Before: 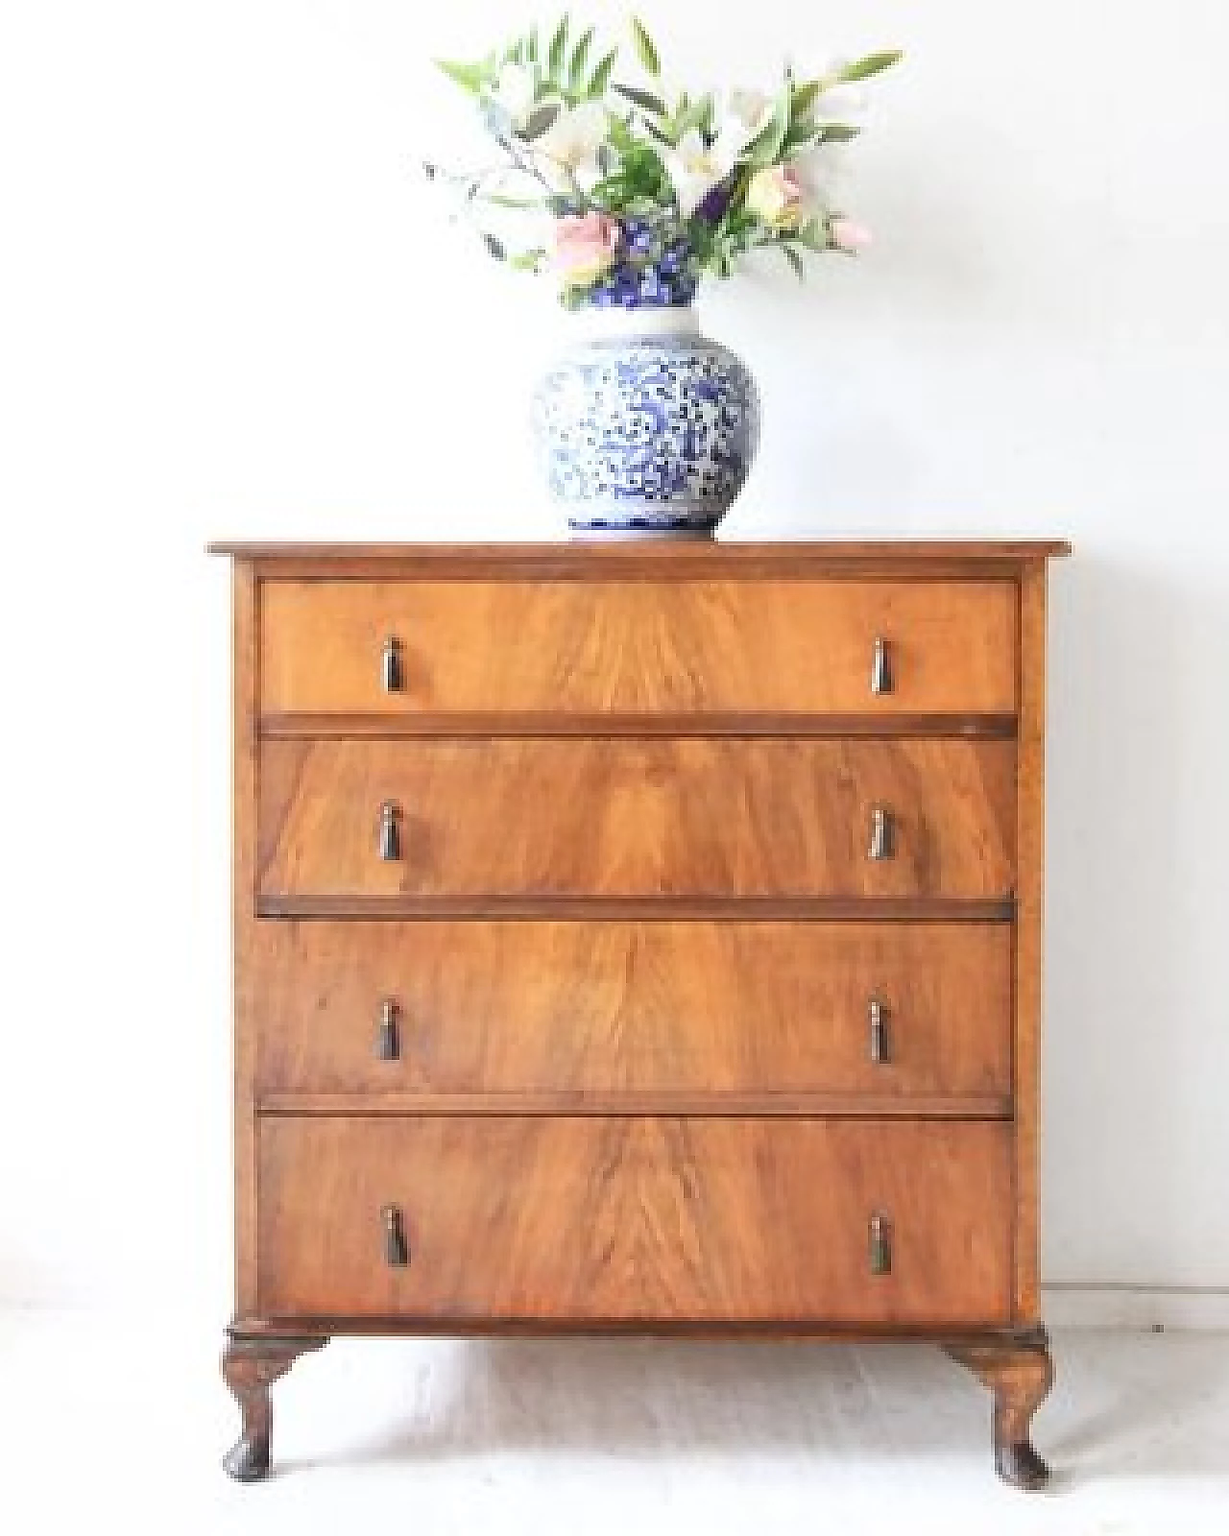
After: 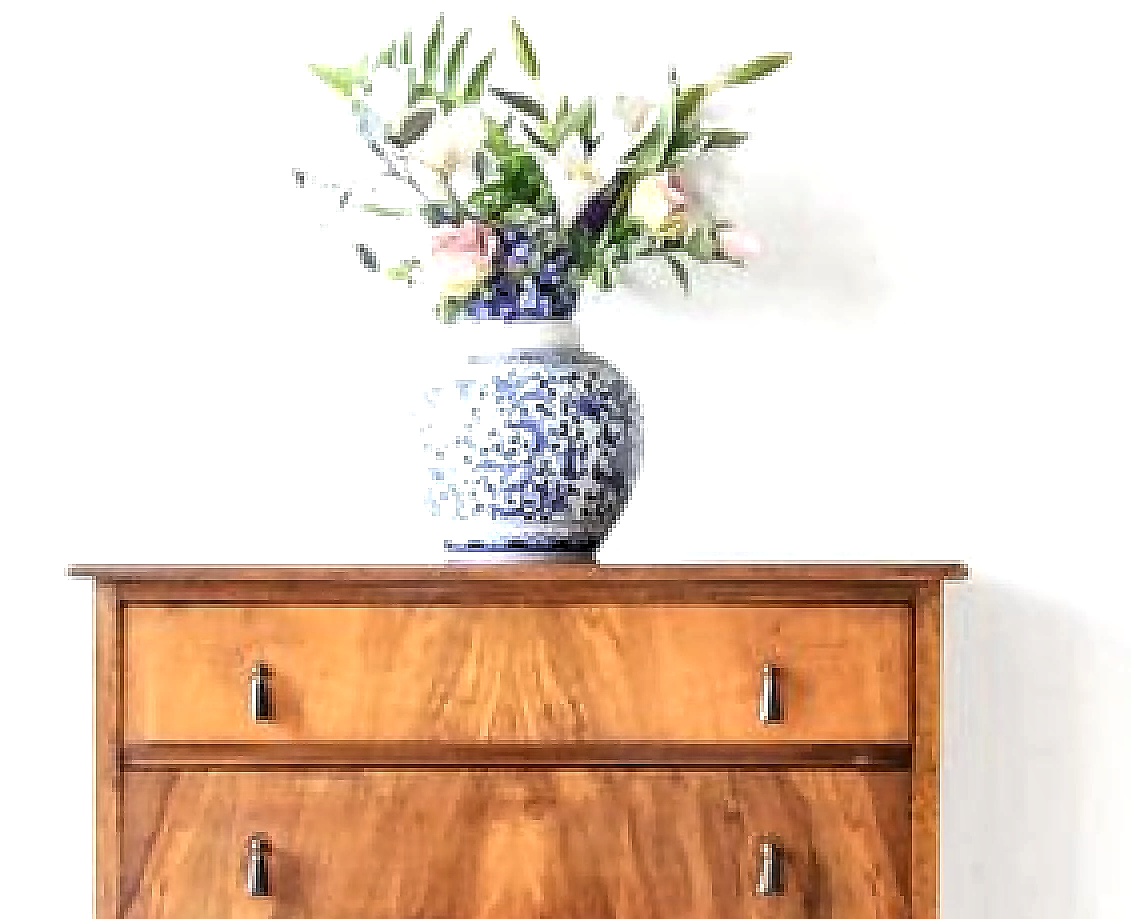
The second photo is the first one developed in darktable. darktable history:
crop and rotate: left 11.578%, bottom 42.541%
sharpen: on, module defaults
contrast brightness saturation: contrast 0.028, brightness -0.036
local contrast: detail 144%
levels: levels [0.062, 0.494, 0.925]
tone equalizer: on, module defaults
